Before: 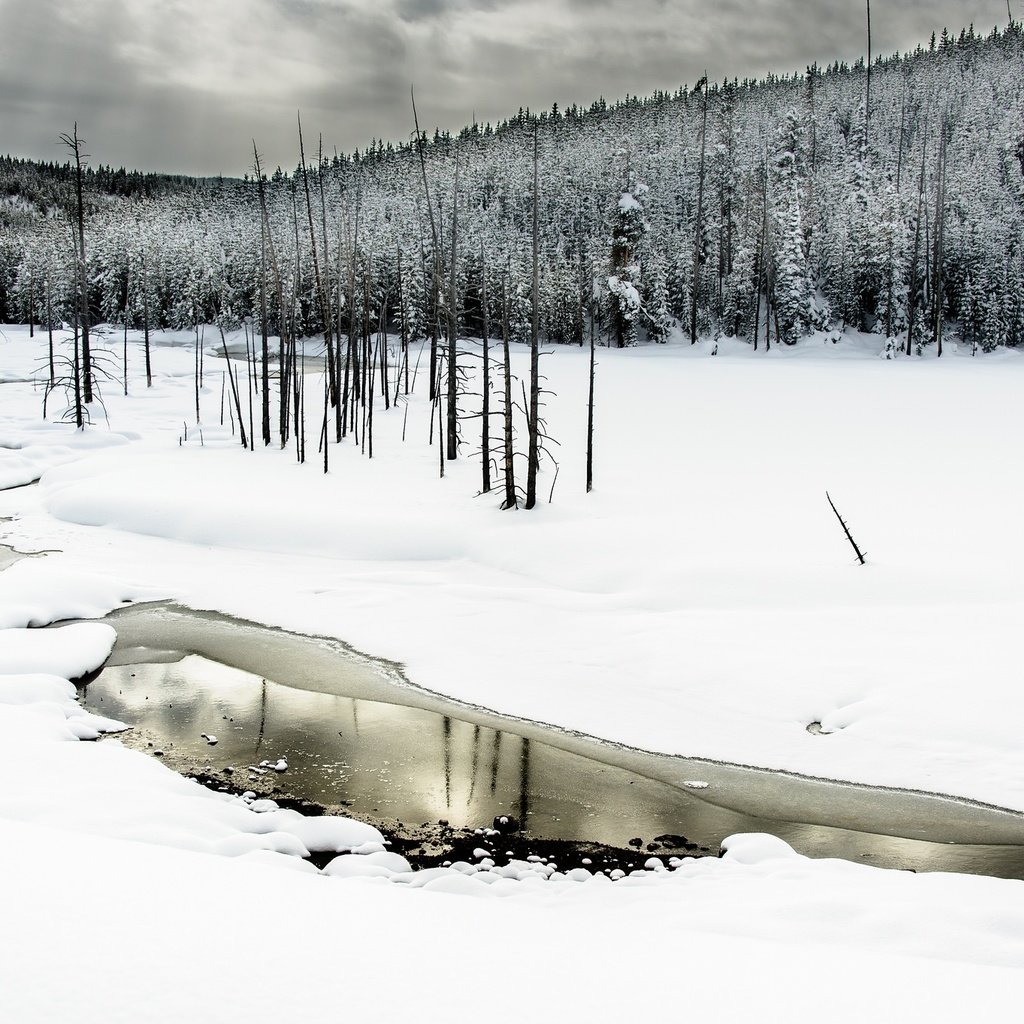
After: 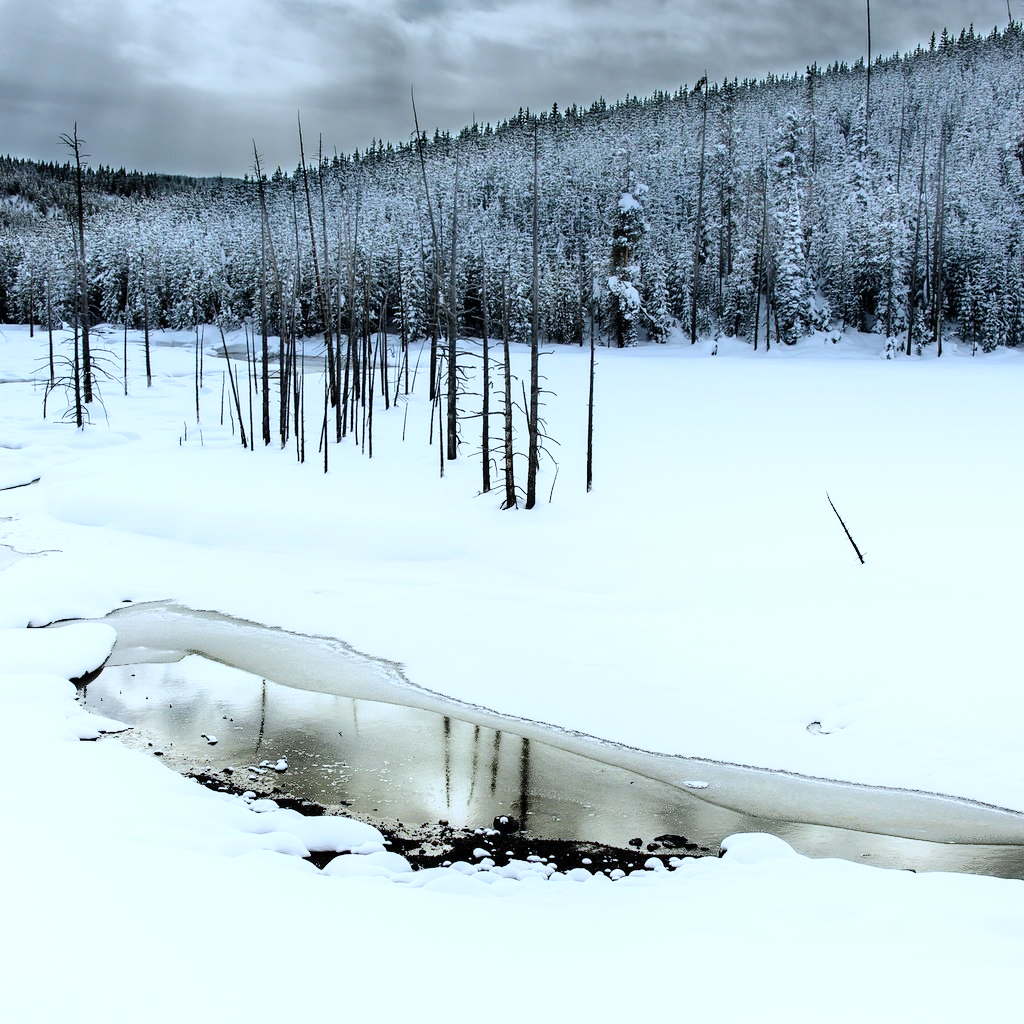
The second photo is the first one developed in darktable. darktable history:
white balance: red 0.986, blue 1.01
shadows and highlights: shadows -24.28, highlights 49.77, soften with gaussian
color calibration: x 0.38, y 0.39, temperature 4086.04 K
